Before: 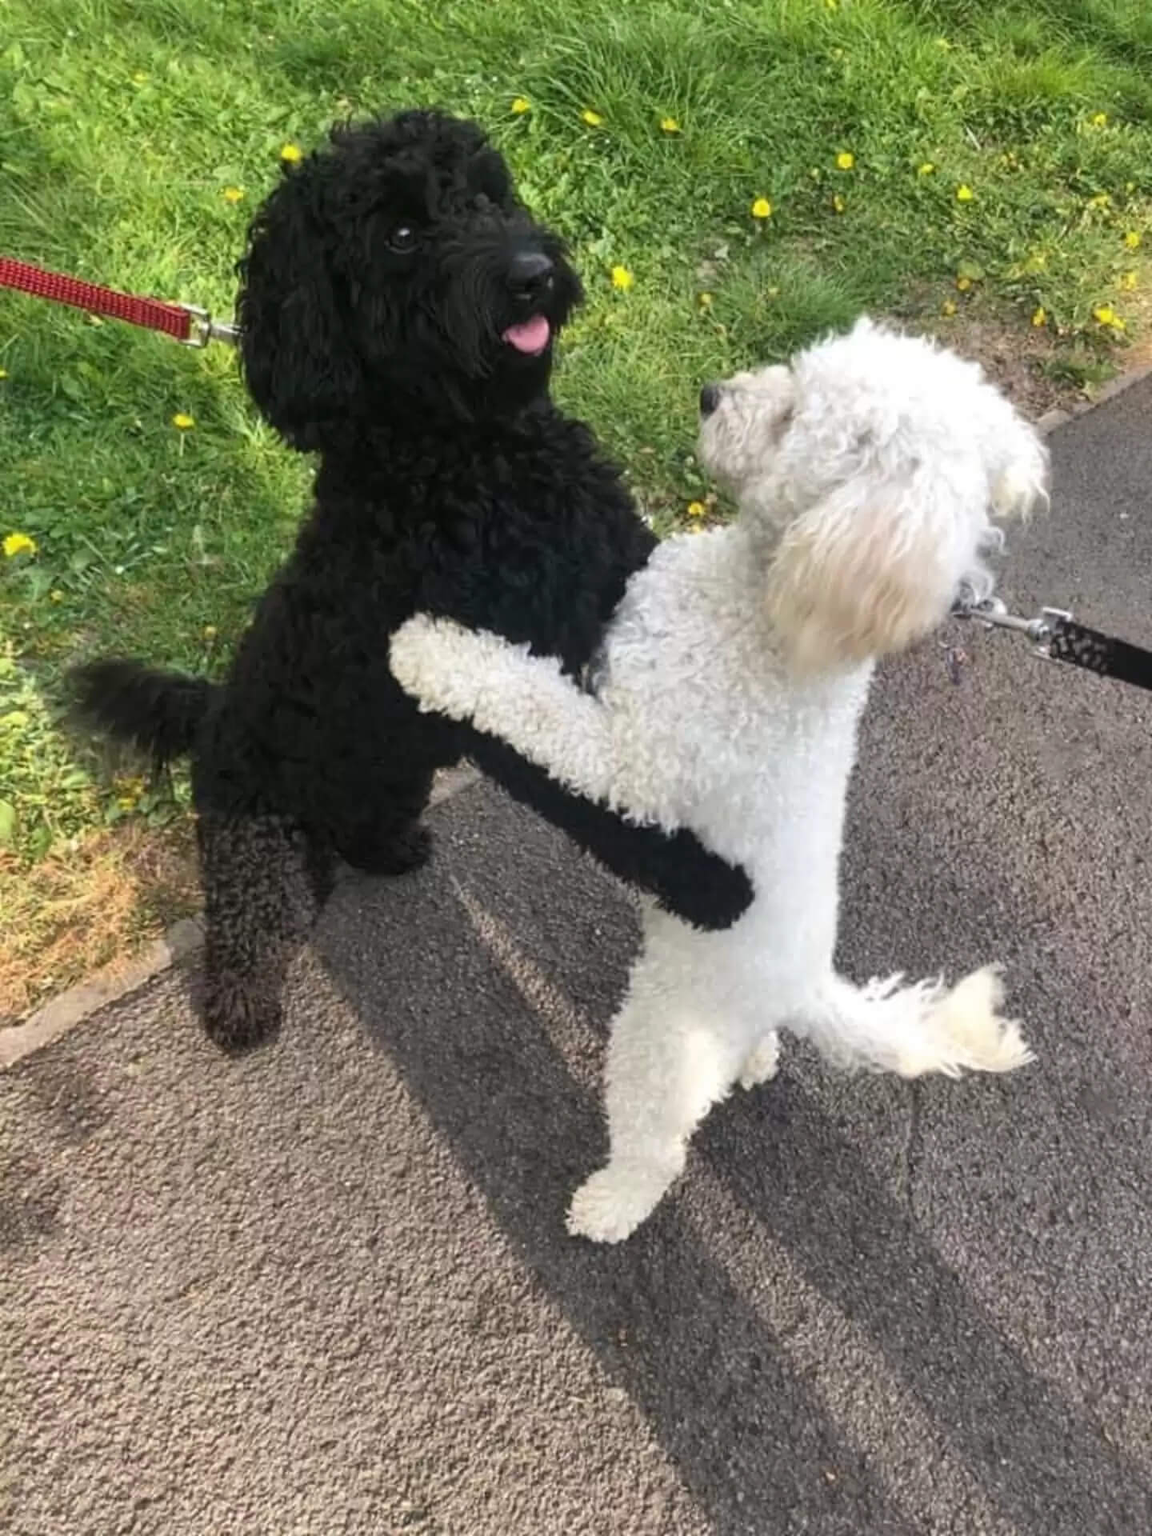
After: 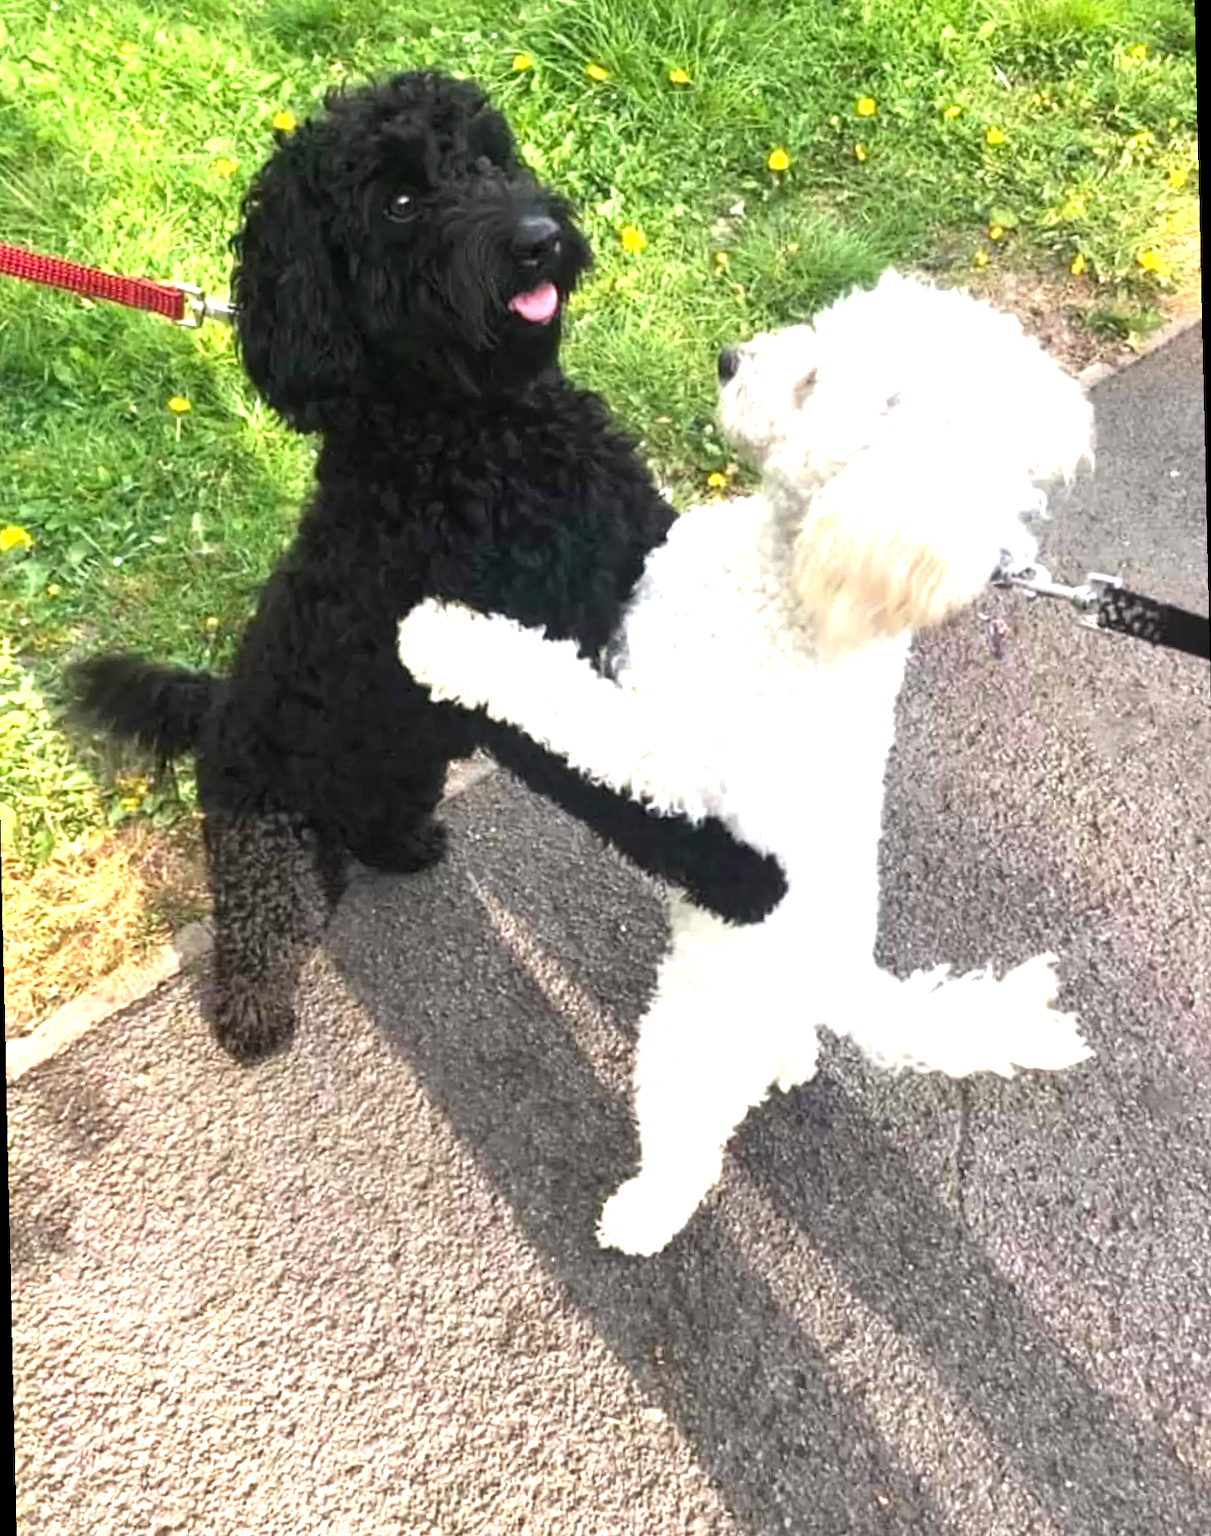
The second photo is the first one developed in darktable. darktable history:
rotate and perspective: rotation -1.32°, lens shift (horizontal) -0.031, crop left 0.015, crop right 0.985, crop top 0.047, crop bottom 0.982
exposure: exposure 1 EV, compensate highlight preservation false
color balance: contrast 10%
